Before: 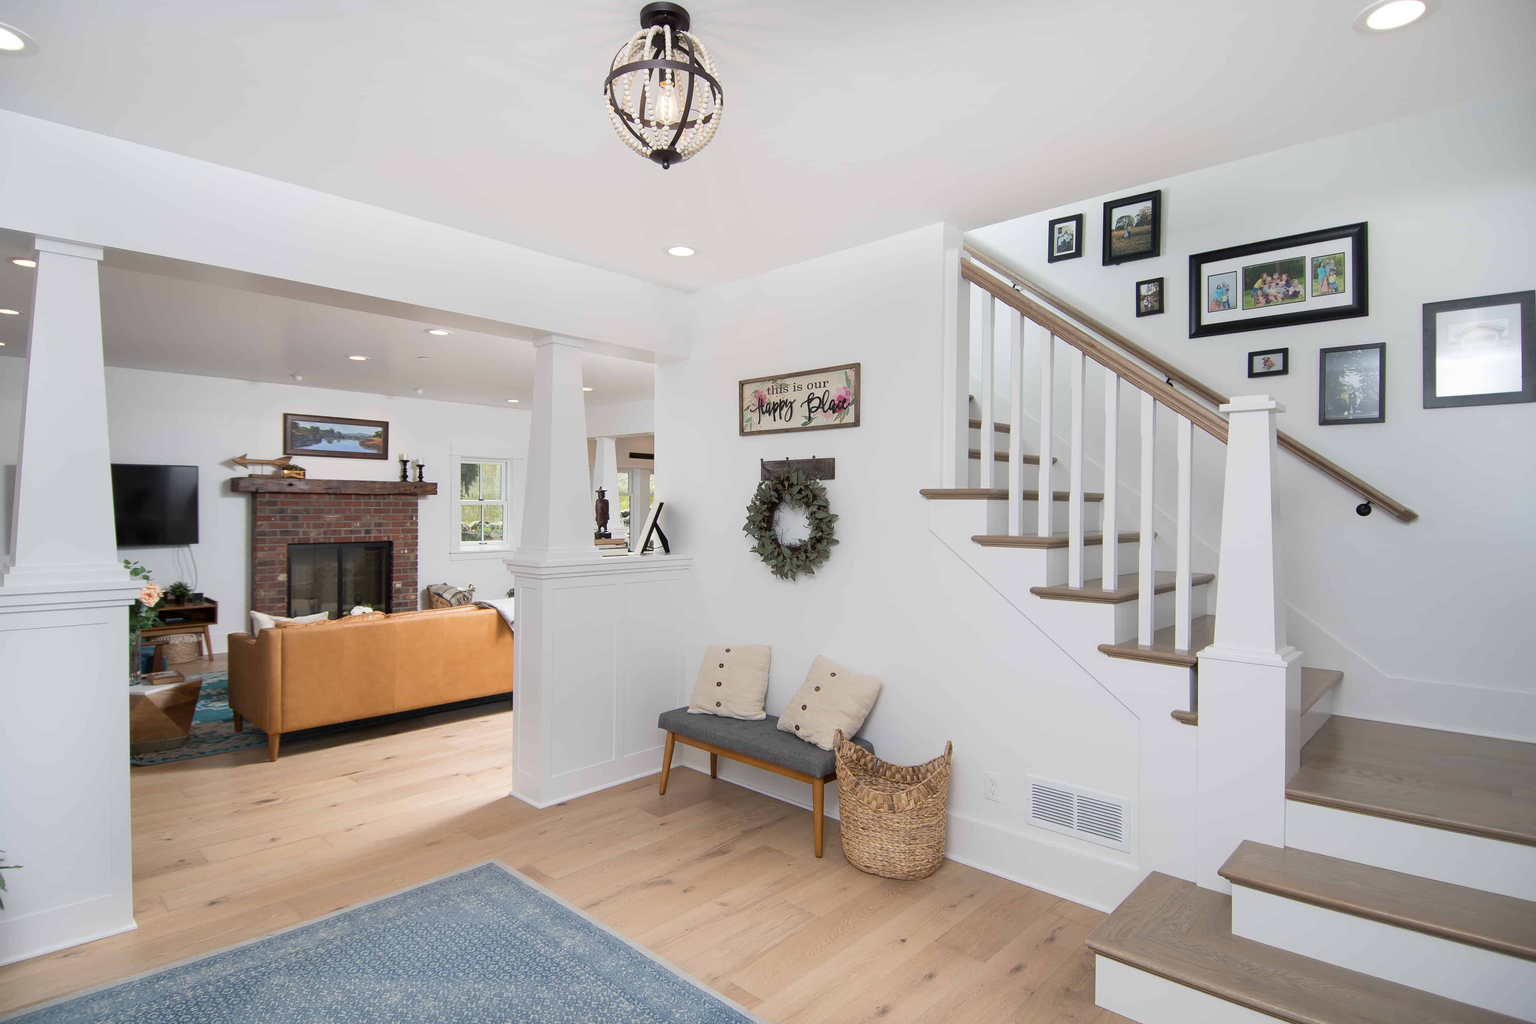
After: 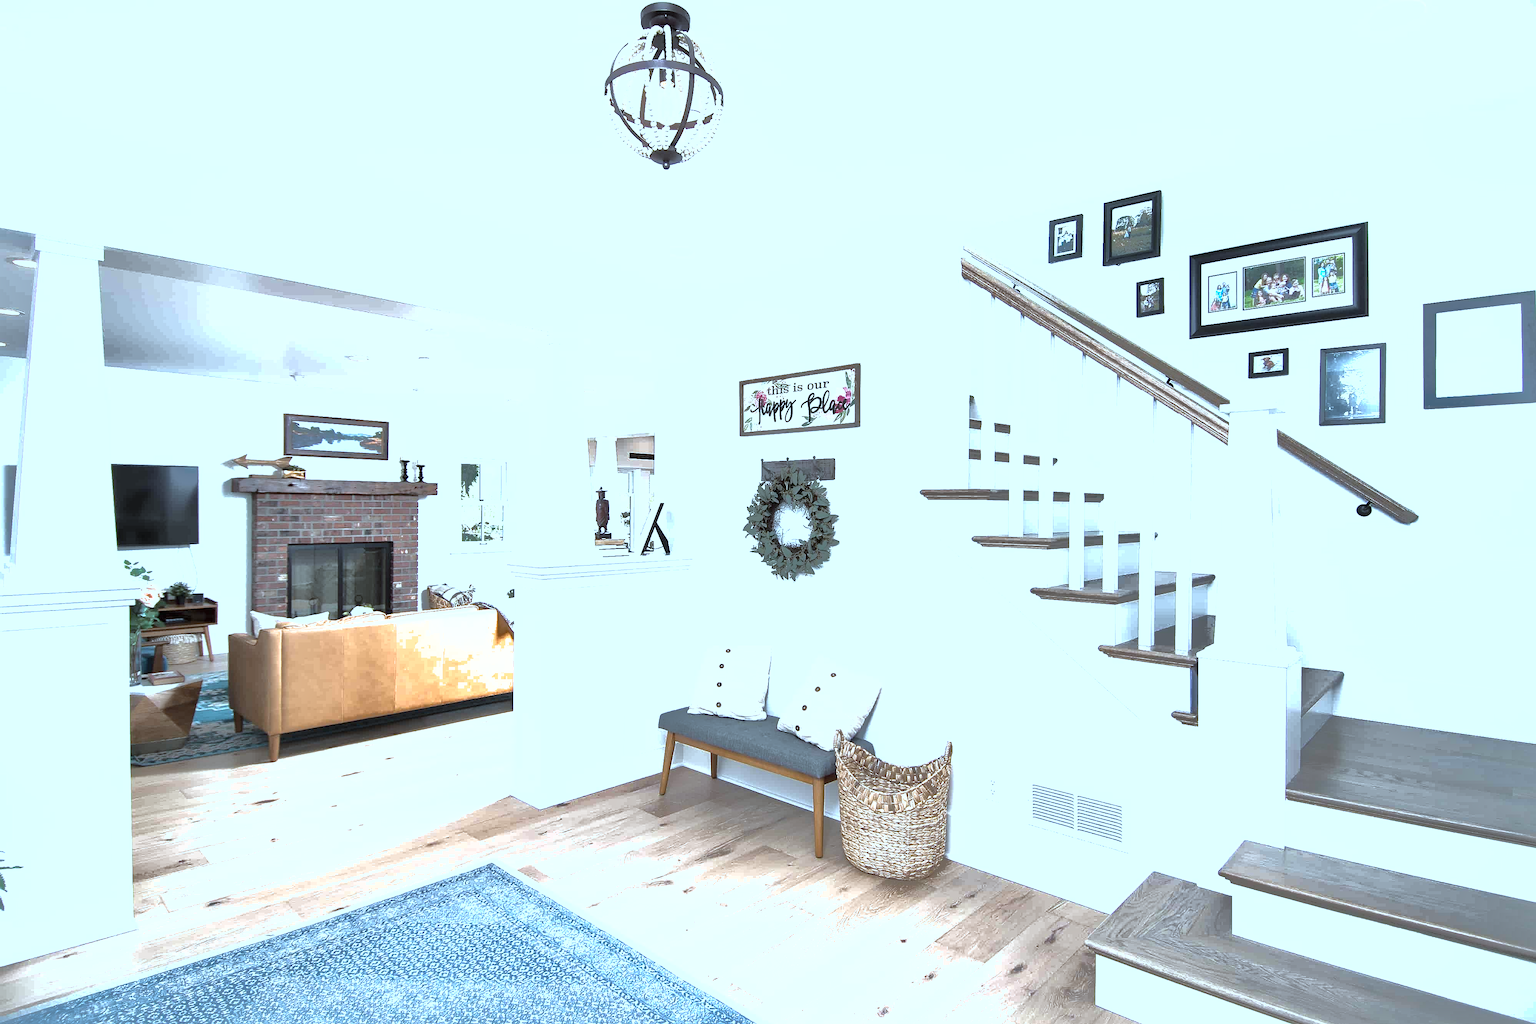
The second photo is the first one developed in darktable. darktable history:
shadows and highlights: shadows 40, highlights -60
sharpen: on, module defaults
tone equalizer: -8 EV -0.417 EV, -7 EV -0.389 EV, -6 EV -0.333 EV, -5 EV -0.222 EV, -3 EV 0.222 EV, -2 EV 0.333 EV, -1 EV 0.389 EV, +0 EV 0.417 EV, edges refinement/feathering 500, mask exposure compensation -1.57 EV, preserve details no
exposure: black level correction 0, exposure 1.2 EV, compensate exposure bias true, compensate highlight preservation false
white balance: red 0.954, blue 1.079
color correction: highlights a* -12.64, highlights b* -18.1, saturation 0.7
